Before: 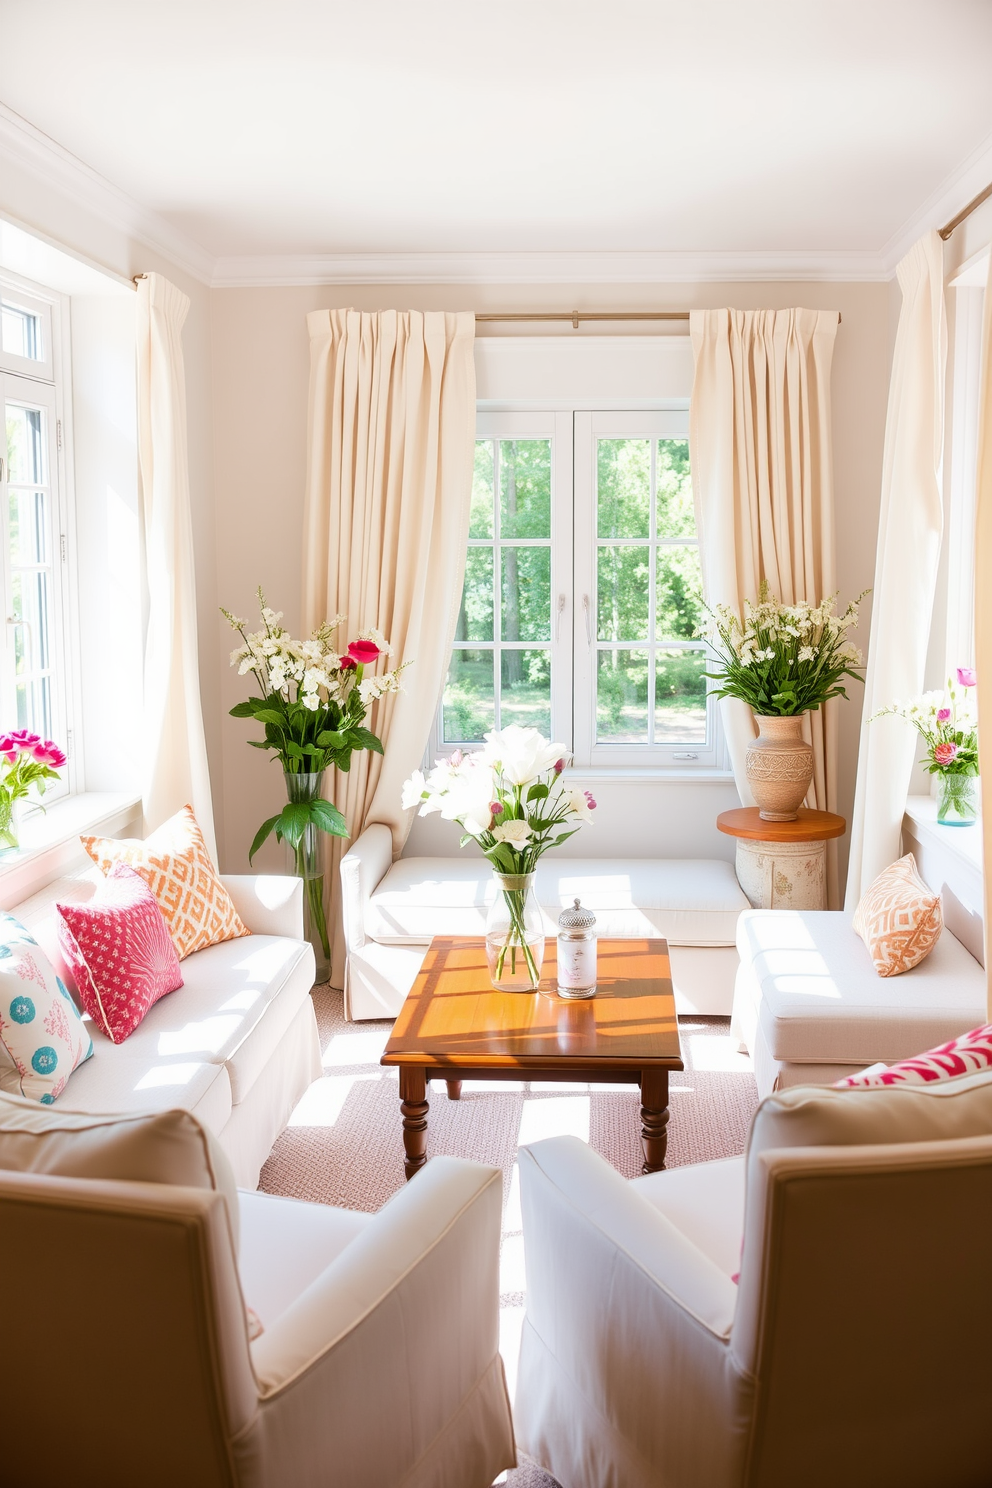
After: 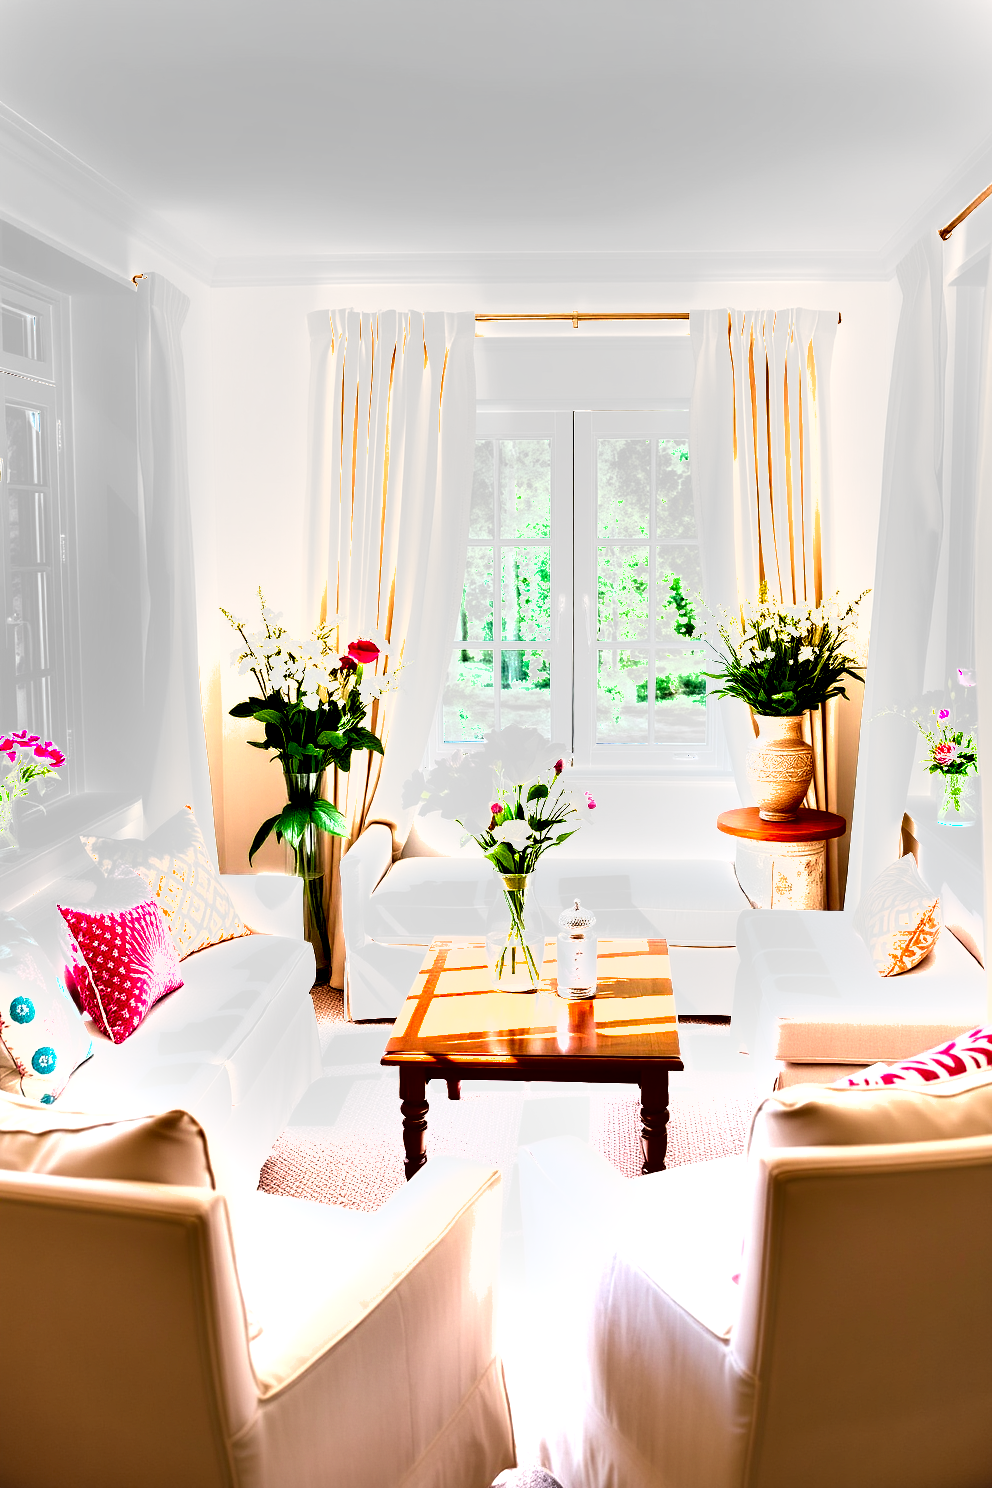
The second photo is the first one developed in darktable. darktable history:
exposure: black level correction 0, exposure 1.389 EV, compensate exposure bias true, compensate highlight preservation false
shadows and highlights: low approximation 0.01, soften with gaussian
